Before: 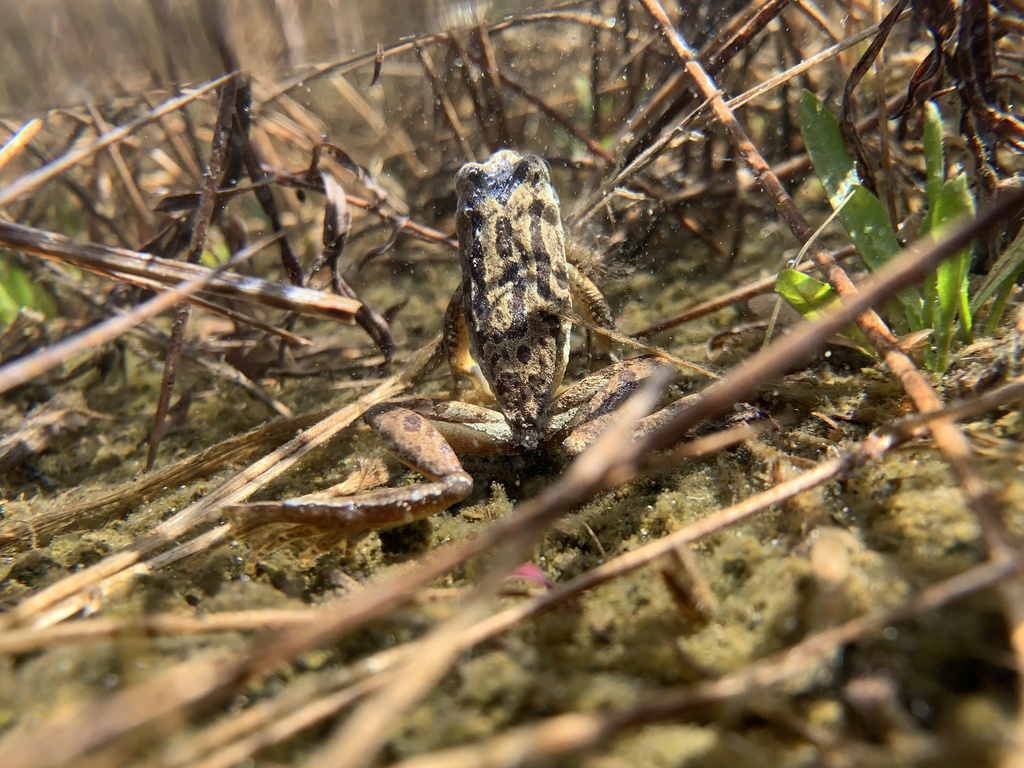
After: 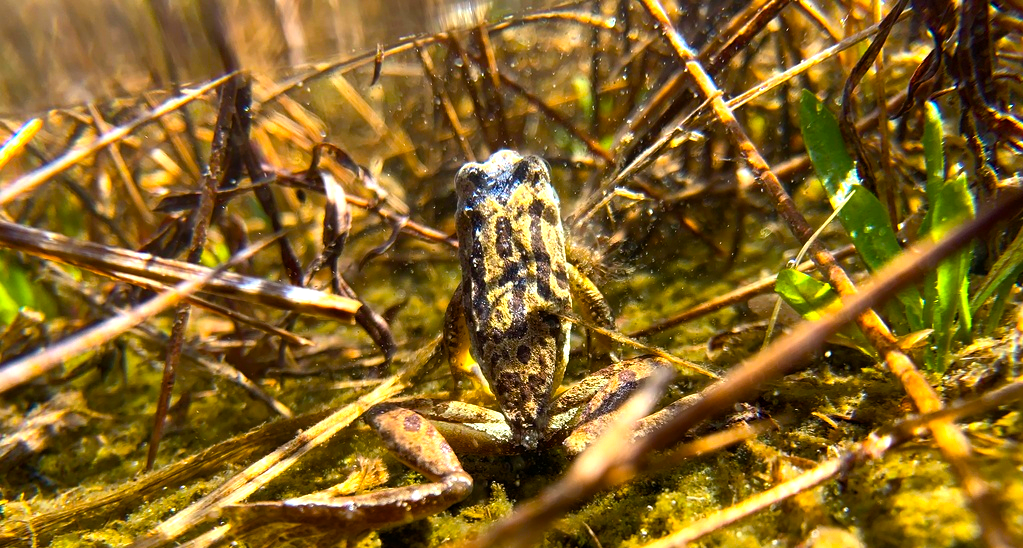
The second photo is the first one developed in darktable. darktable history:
color balance rgb: linear chroma grading › global chroma 9%, perceptual saturation grading › global saturation 36%, perceptual saturation grading › shadows 35%, perceptual brilliance grading › global brilliance 21.21%, perceptual brilliance grading › shadows -35%, global vibrance 21.21%
crop: bottom 28.576%
